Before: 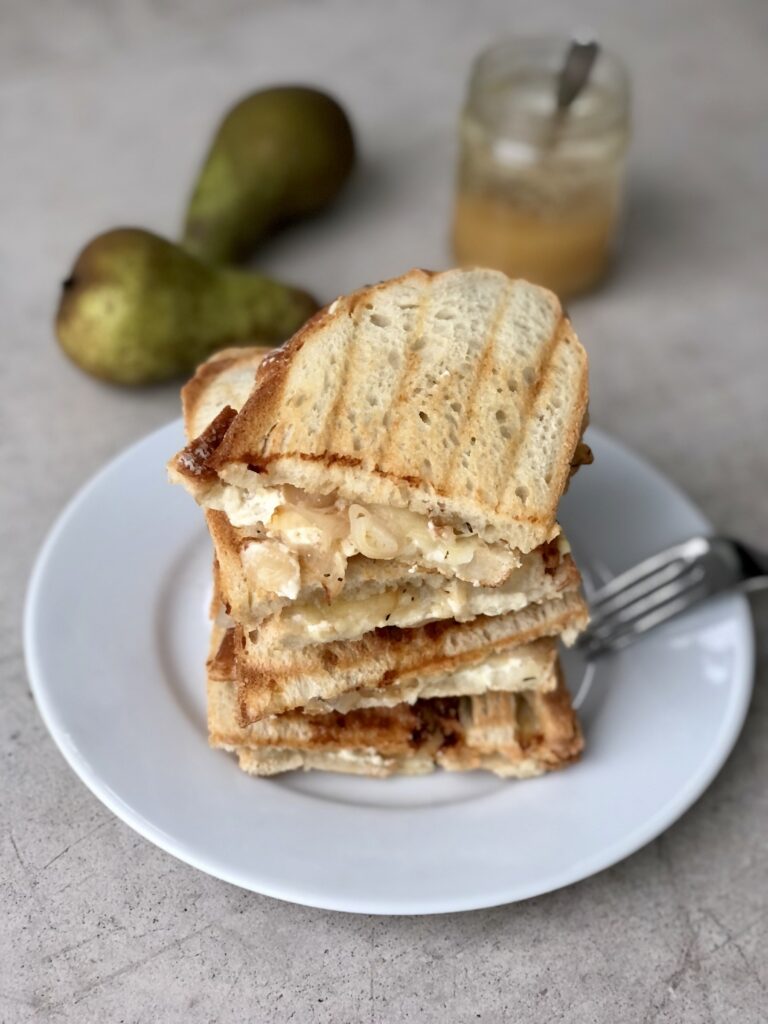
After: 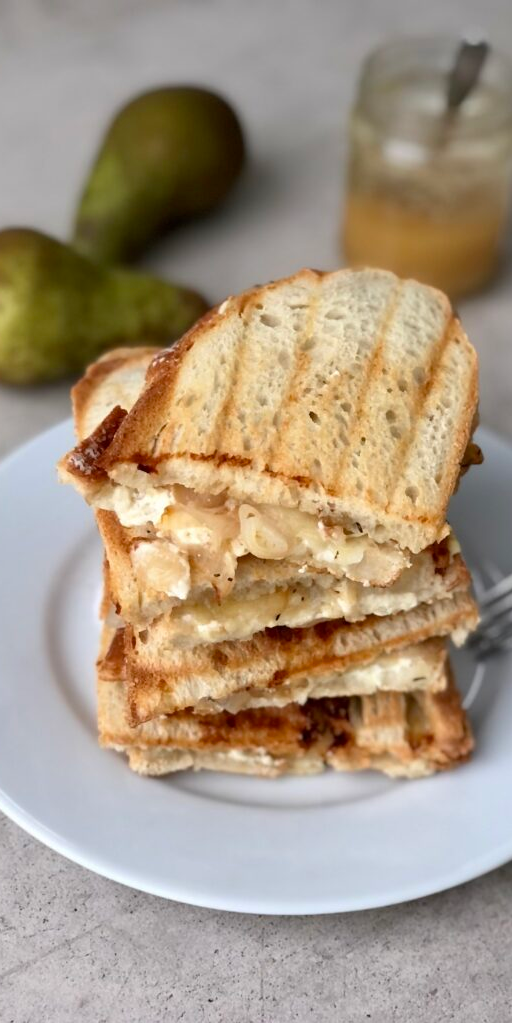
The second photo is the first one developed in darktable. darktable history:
crop and rotate: left 14.361%, right 18.971%
